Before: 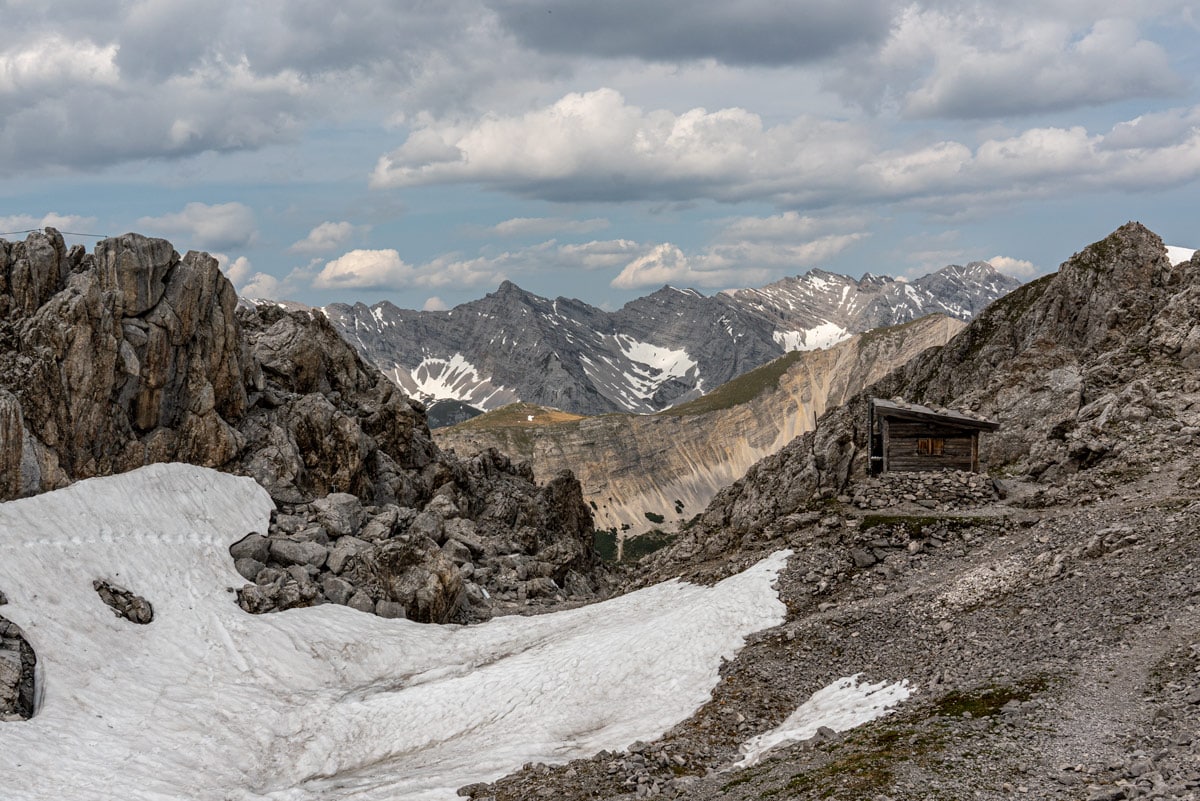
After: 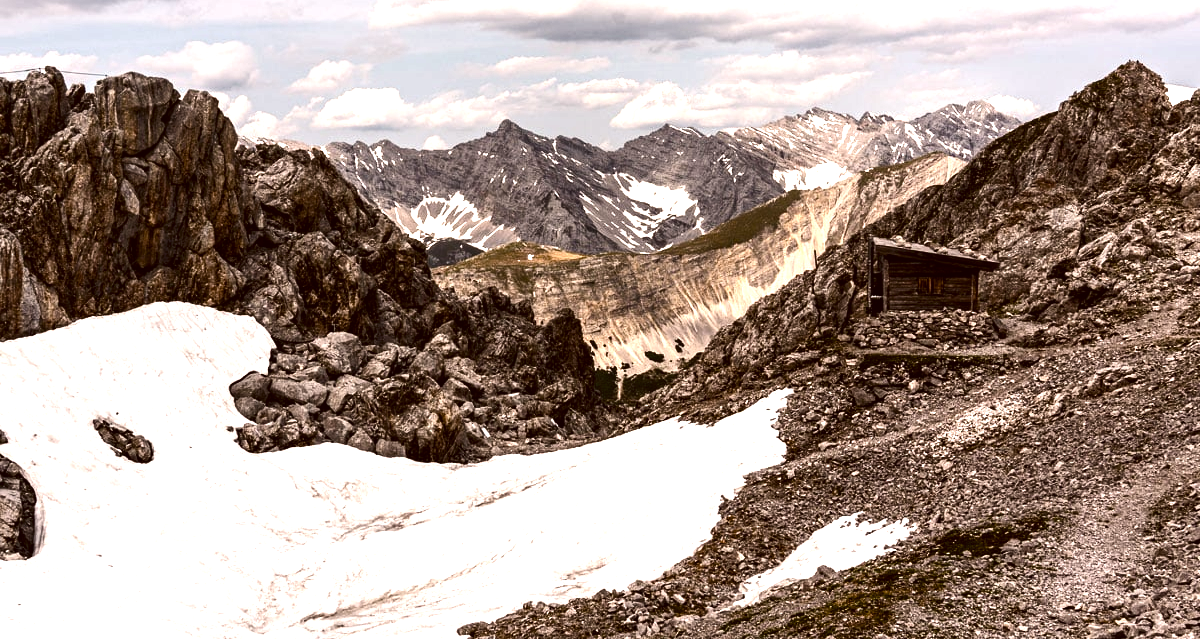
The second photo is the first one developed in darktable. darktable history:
crop and rotate: top 20.203%
tone equalizer: -8 EV -1.06 EV, -7 EV -1.02 EV, -6 EV -0.874 EV, -5 EV -0.617 EV, -3 EV 0.591 EV, -2 EV 0.867 EV, -1 EV 1.01 EV, +0 EV 1.06 EV, edges refinement/feathering 500, mask exposure compensation -1.57 EV, preserve details no
color correction: highlights a* 10.23, highlights b* 9.68, shadows a* 8.94, shadows b* 8.48, saturation 0.773
color balance rgb: highlights gain › luminance 17.934%, perceptual saturation grading › global saturation 20%, perceptual saturation grading › highlights -50.221%, perceptual saturation grading › shadows 30.862%, perceptual brilliance grading › highlights 5.787%, perceptual brilliance grading › shadows -10.168%, global vibrance 45.592%
